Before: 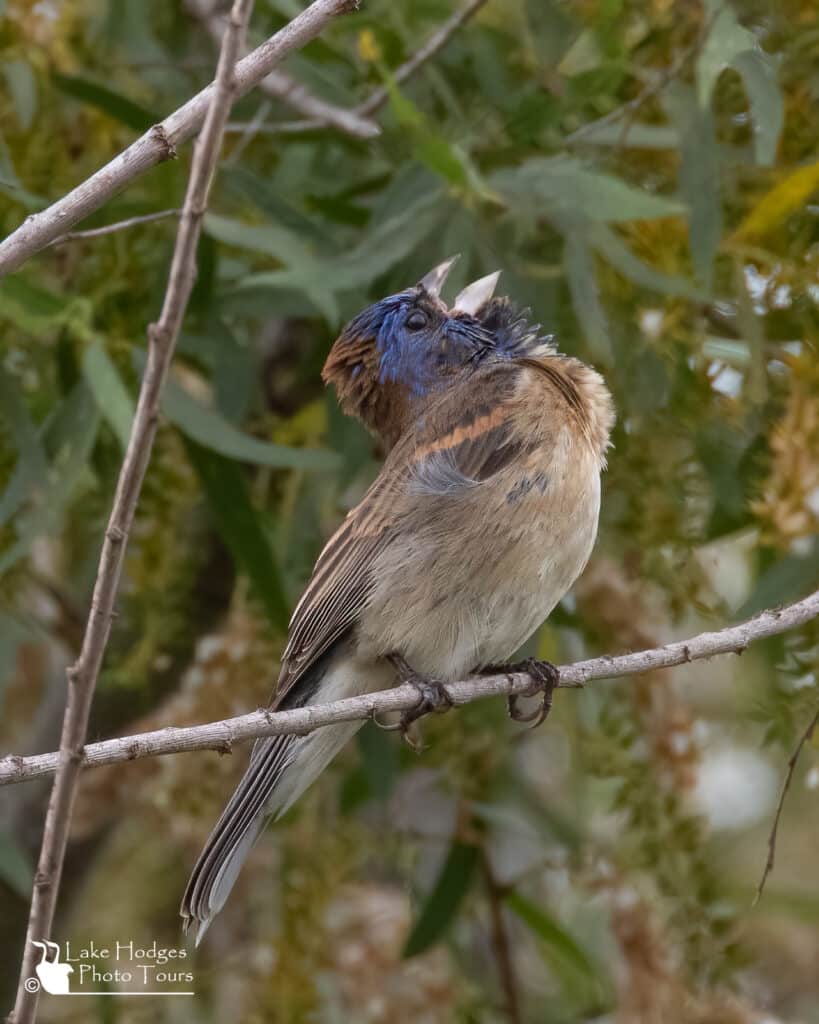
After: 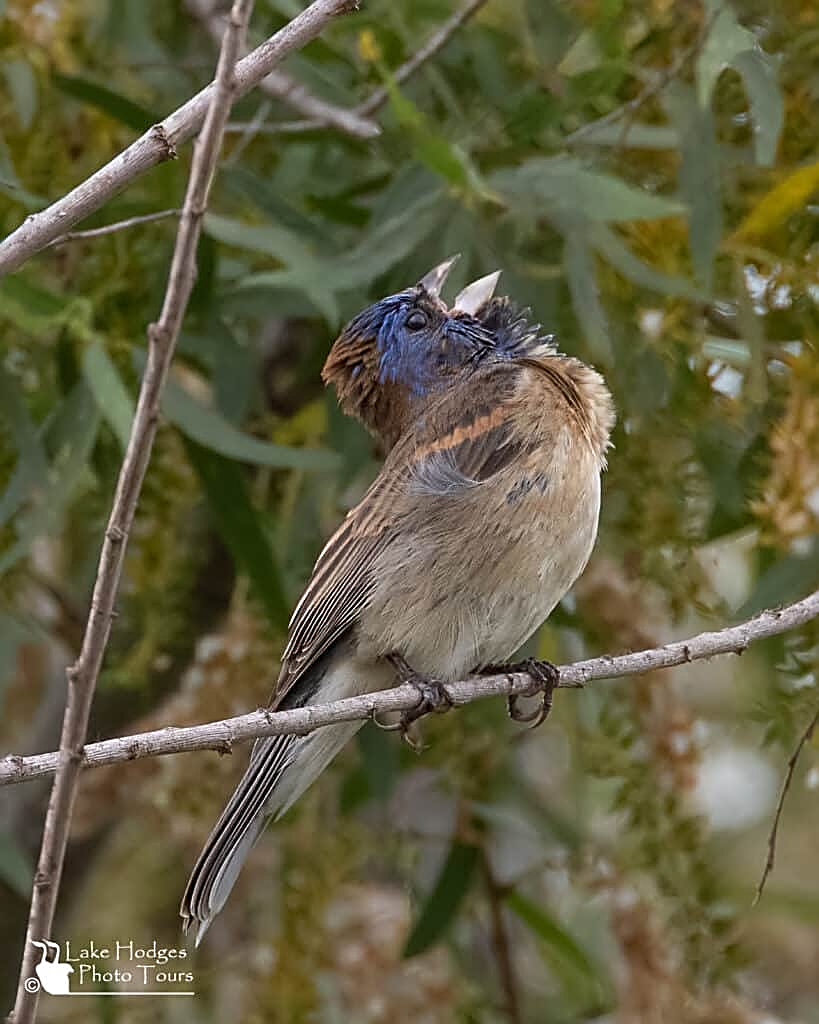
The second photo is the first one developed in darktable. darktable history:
sharpen: amount 1.01
